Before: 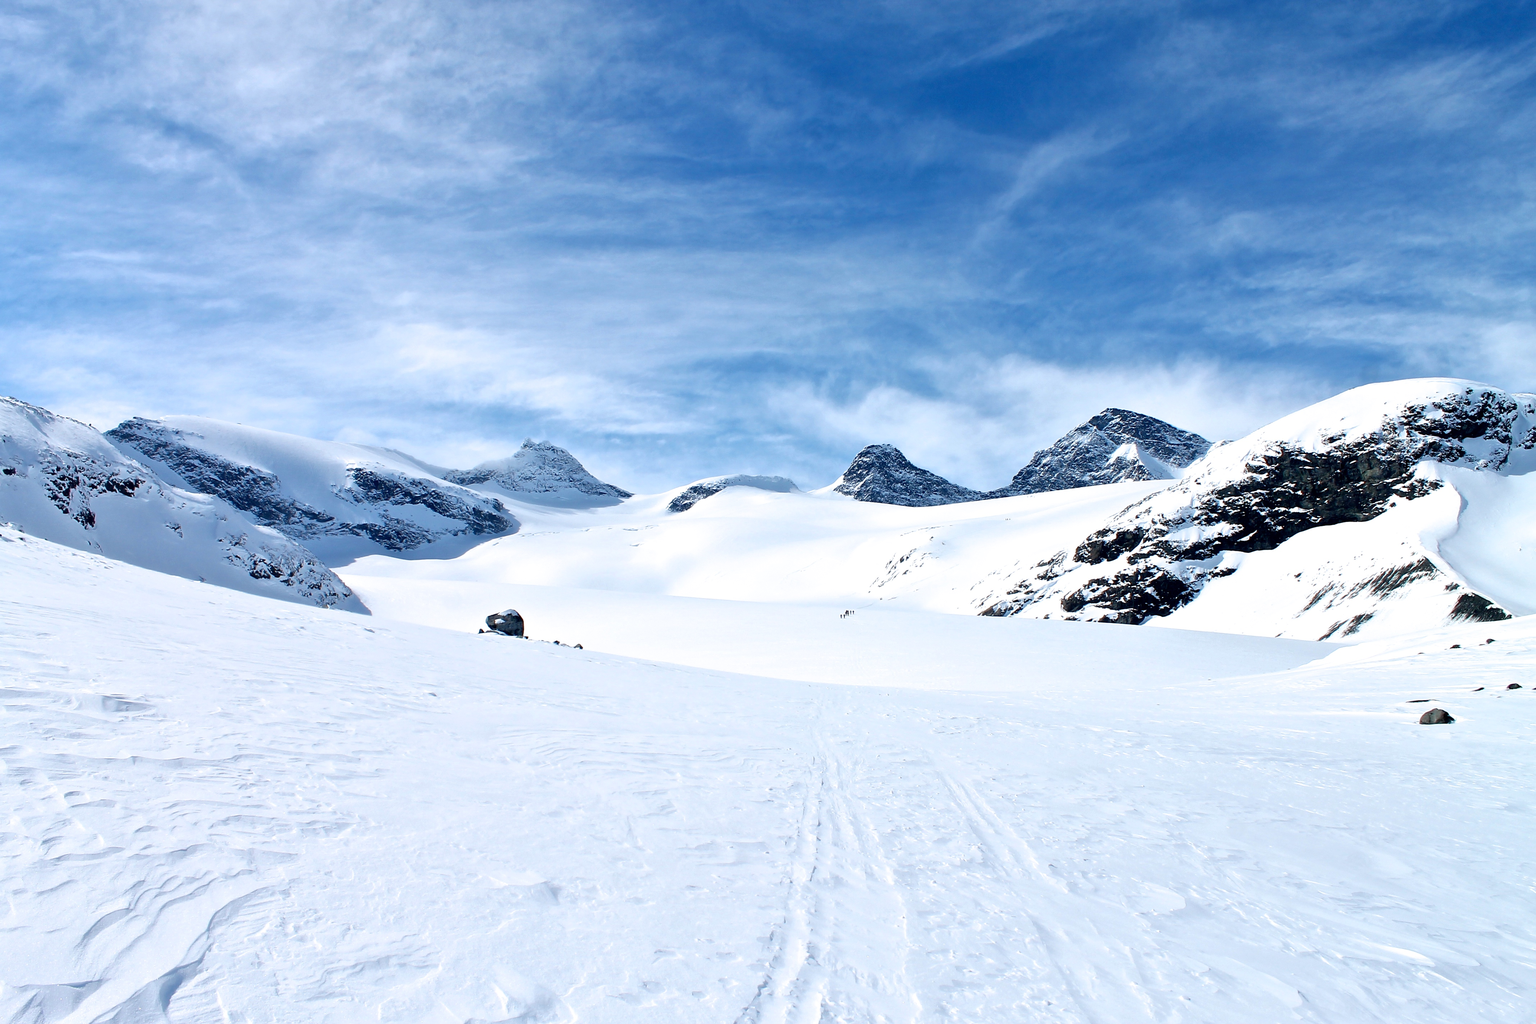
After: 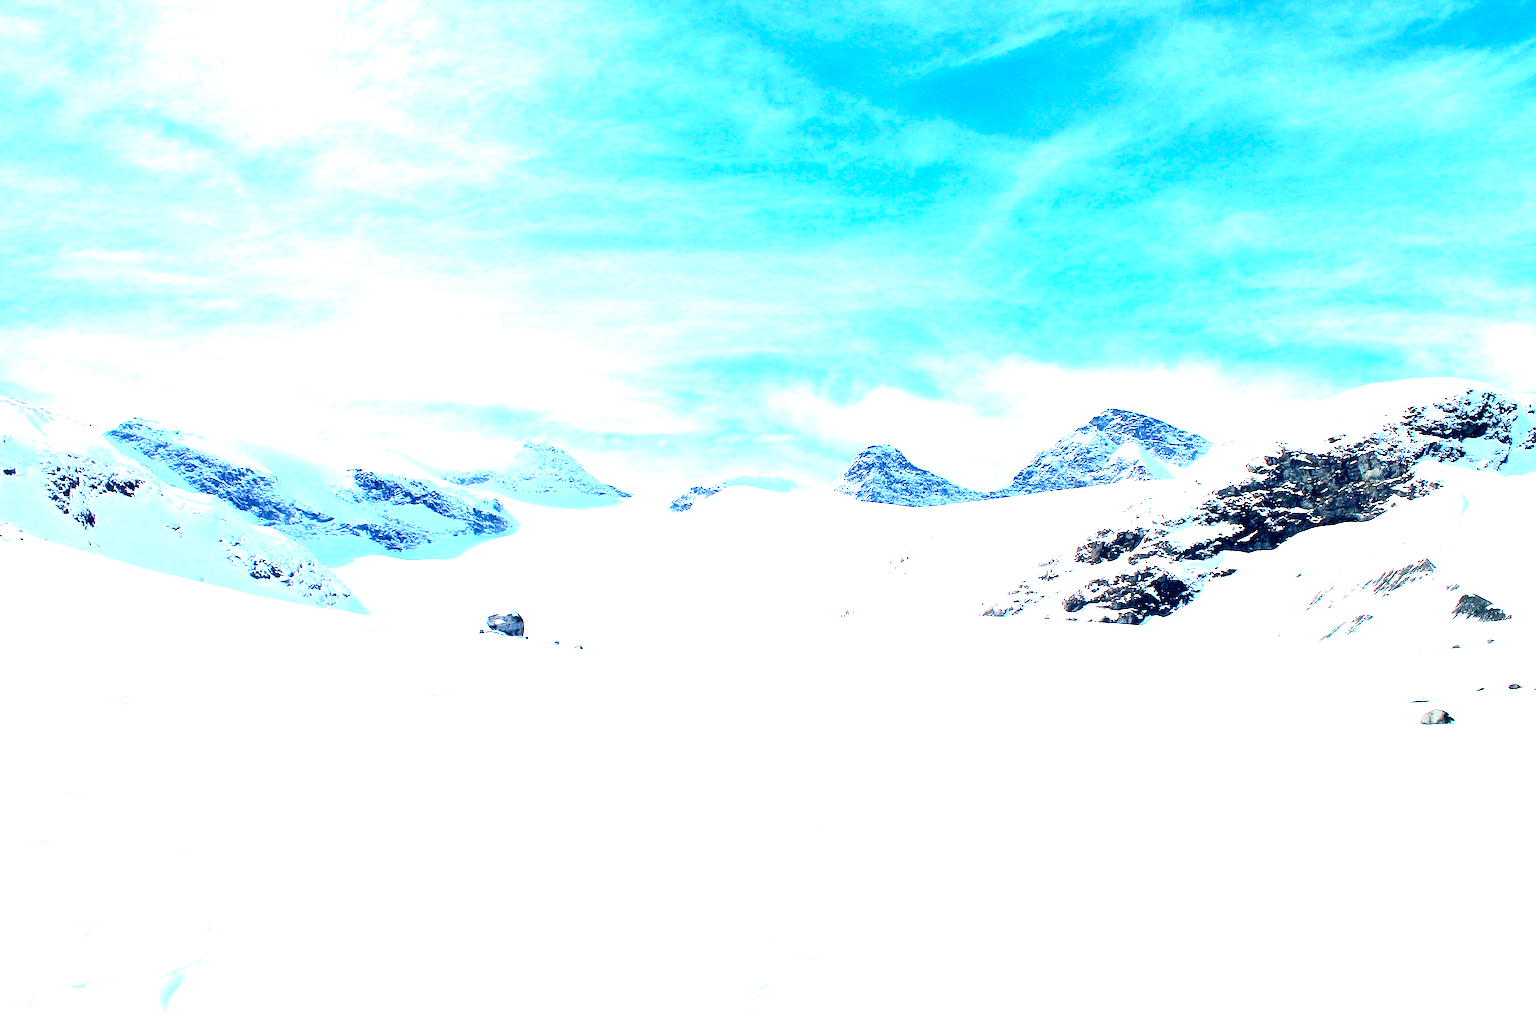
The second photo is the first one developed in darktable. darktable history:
contrast brightness saturation: contrast 0.198, brightness 0.158, saturation 0.222
exposure: exposure 2.19 EV, compensate highlight preservation false
